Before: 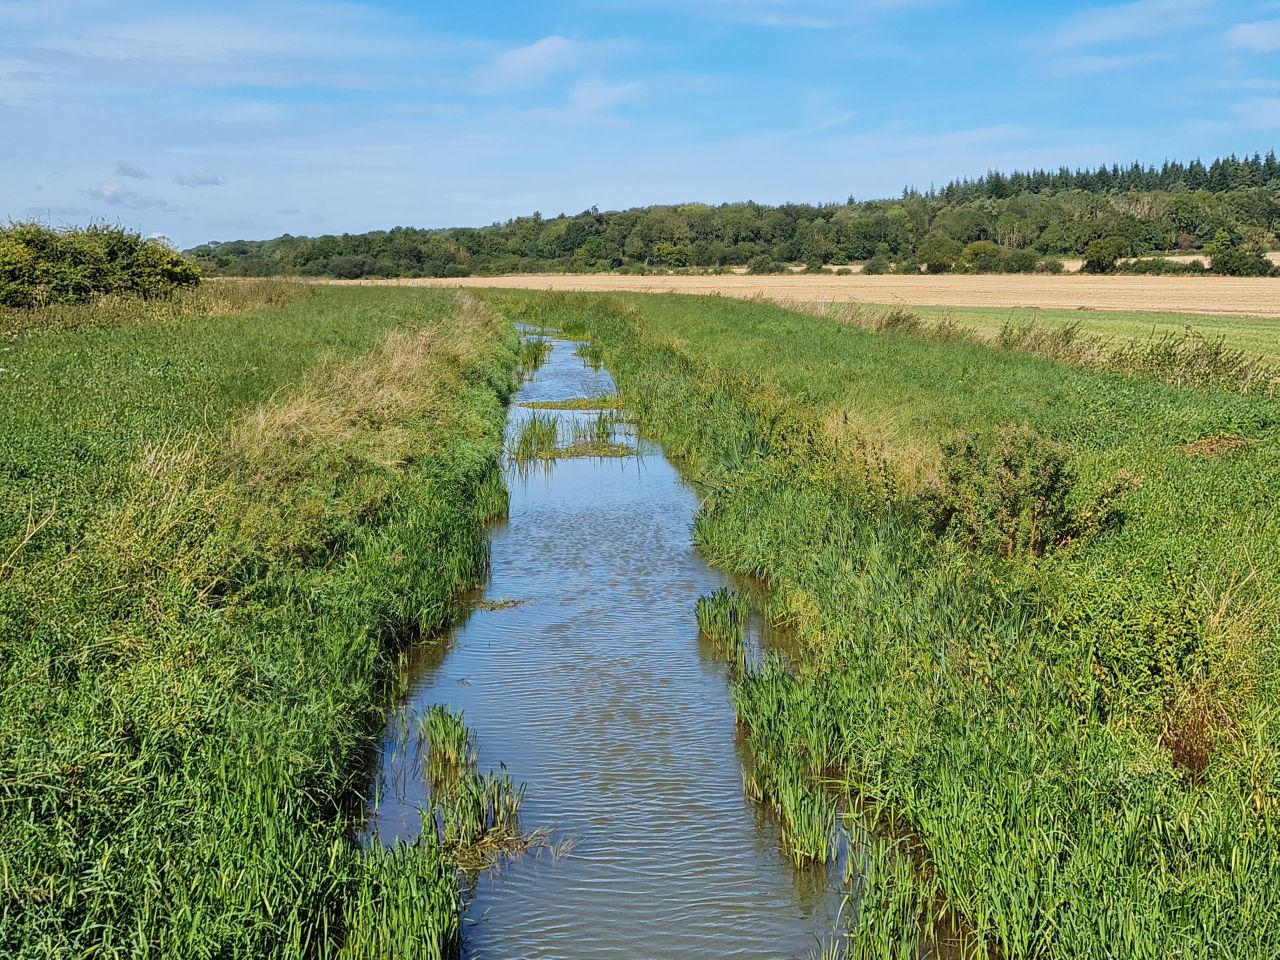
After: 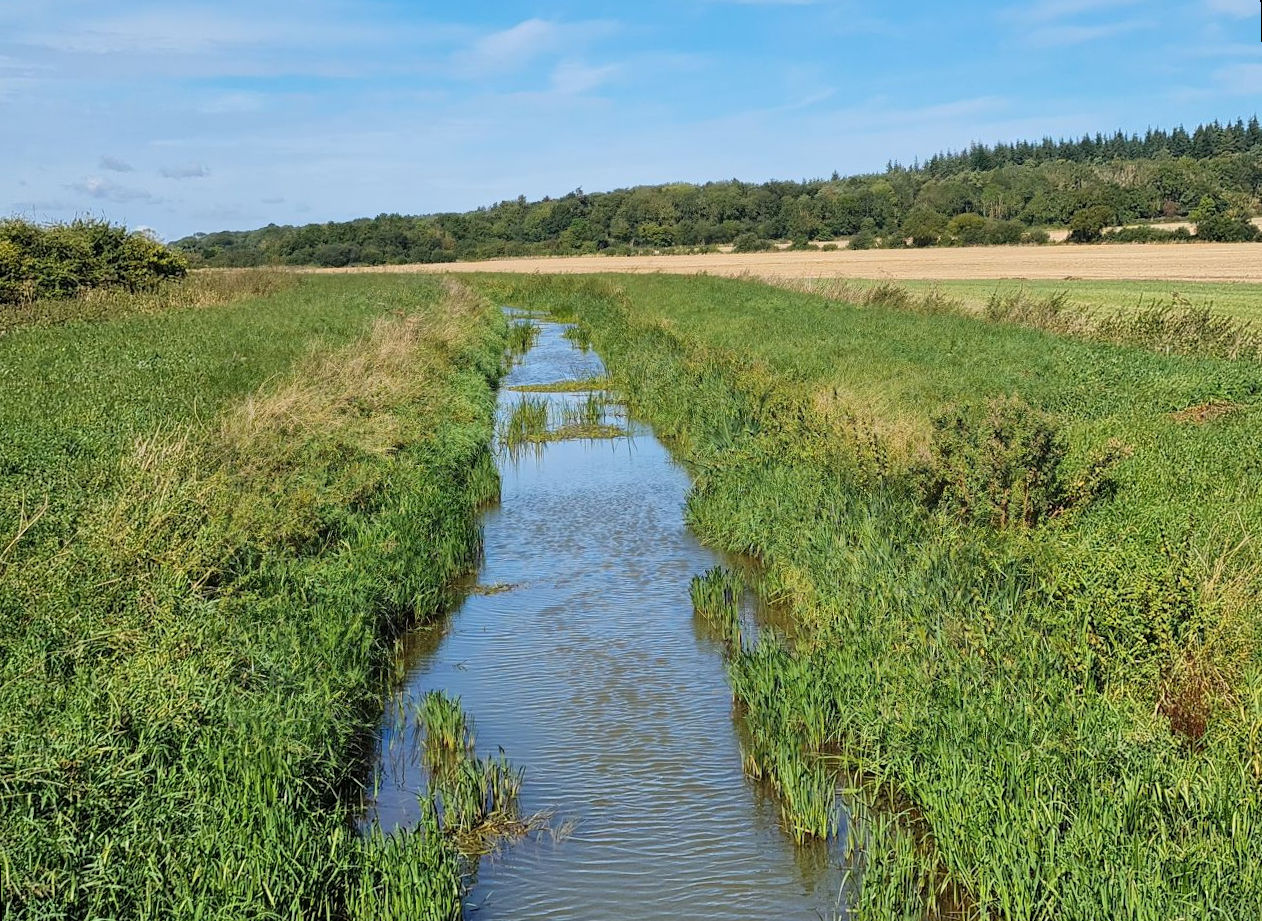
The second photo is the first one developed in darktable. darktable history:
rotate and perspective: rotation -1.42°, crop left 0.016, crop right 0.984, crop top 0.035, crop bottom 0.965
tone equalizer: on, module defaults
